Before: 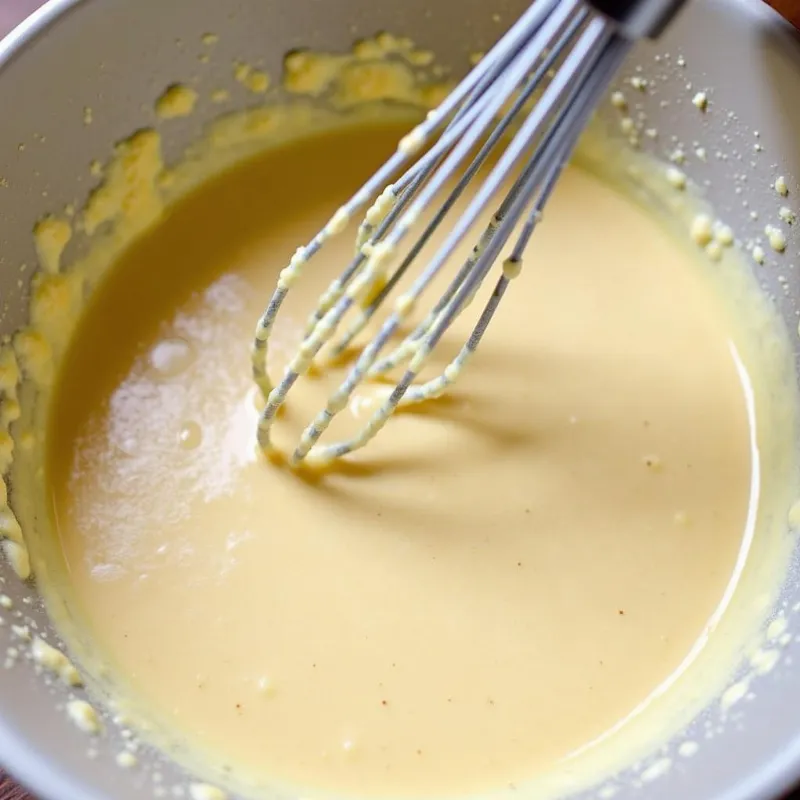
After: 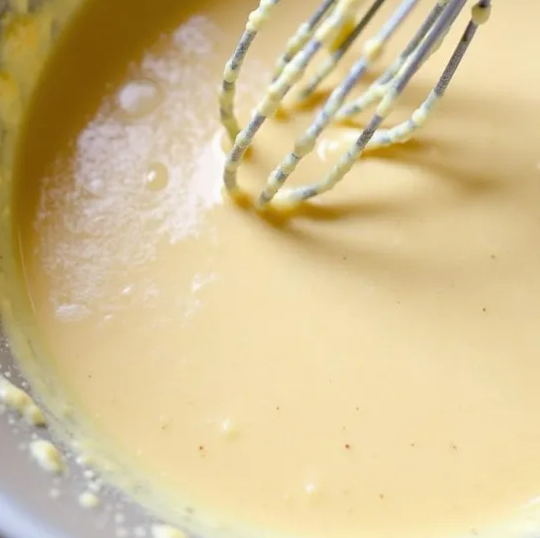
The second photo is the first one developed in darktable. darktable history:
crop and rotate: angle -0.748°, left 3.572%, top 31.866%, right 27.937%
